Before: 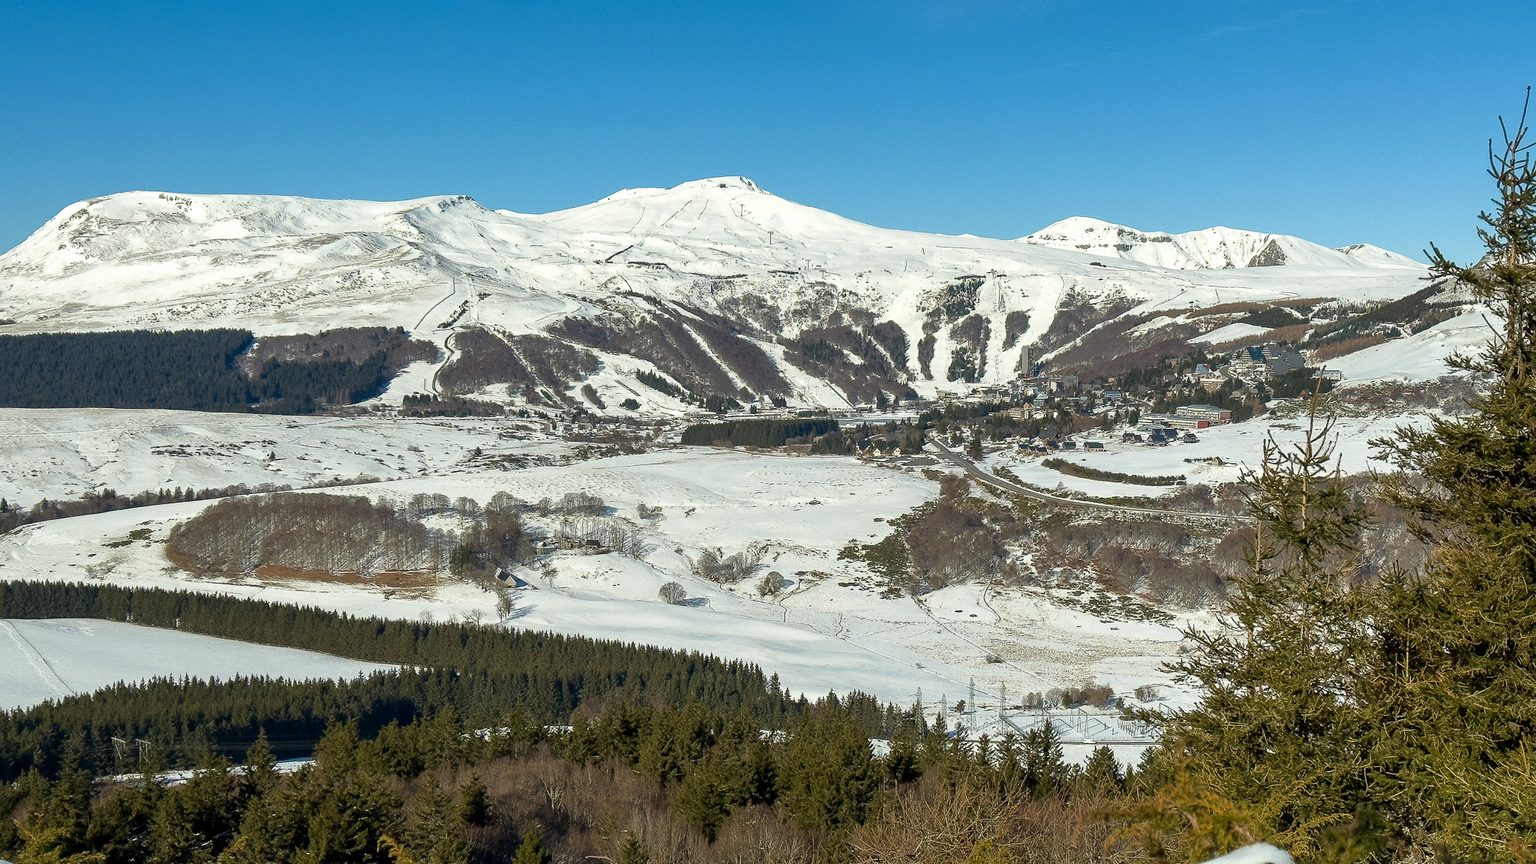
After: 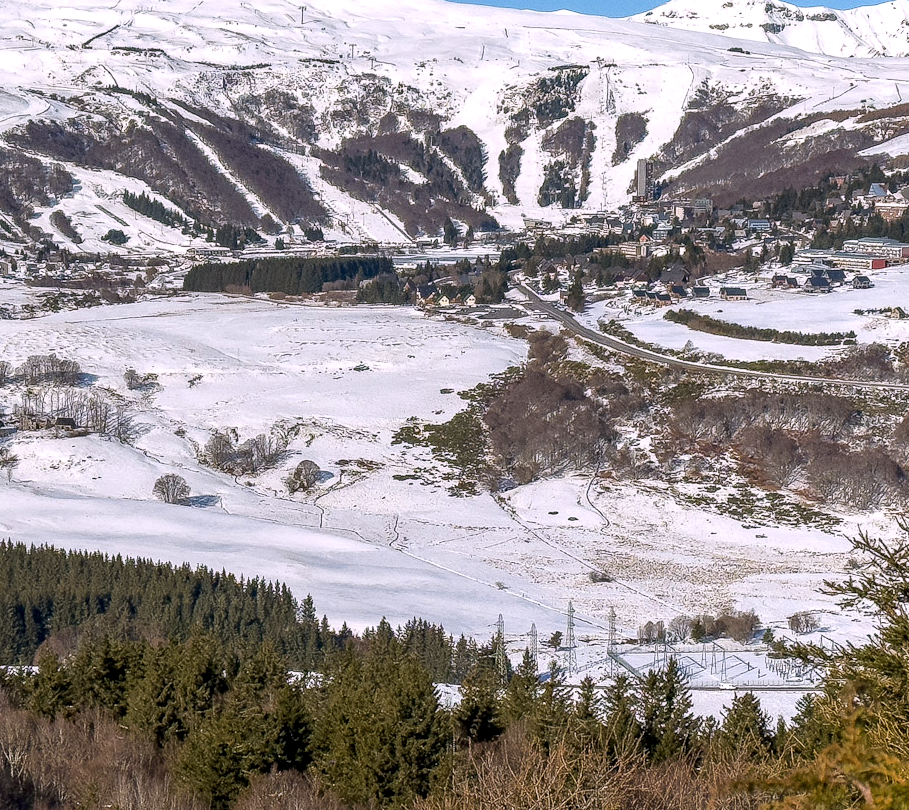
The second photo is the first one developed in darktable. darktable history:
white balance: red 1.066, blue 1.119
crop: left 35.432%, top 26.233%, right 20.145%, bottom 3.432%
local contrast: detail 130%
